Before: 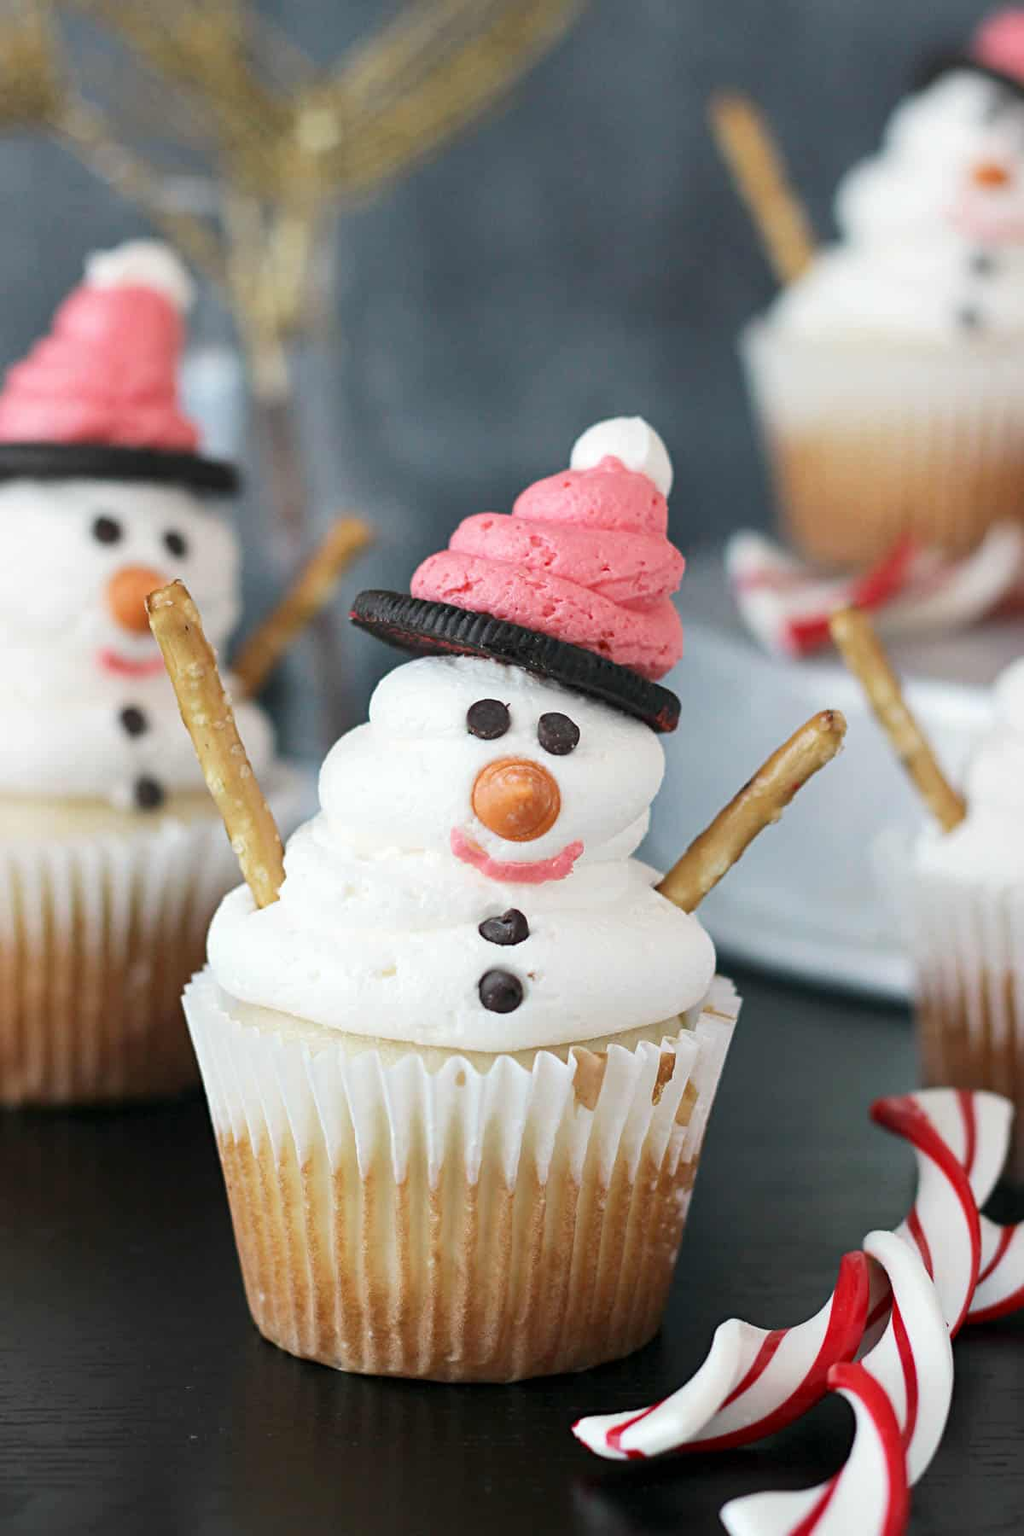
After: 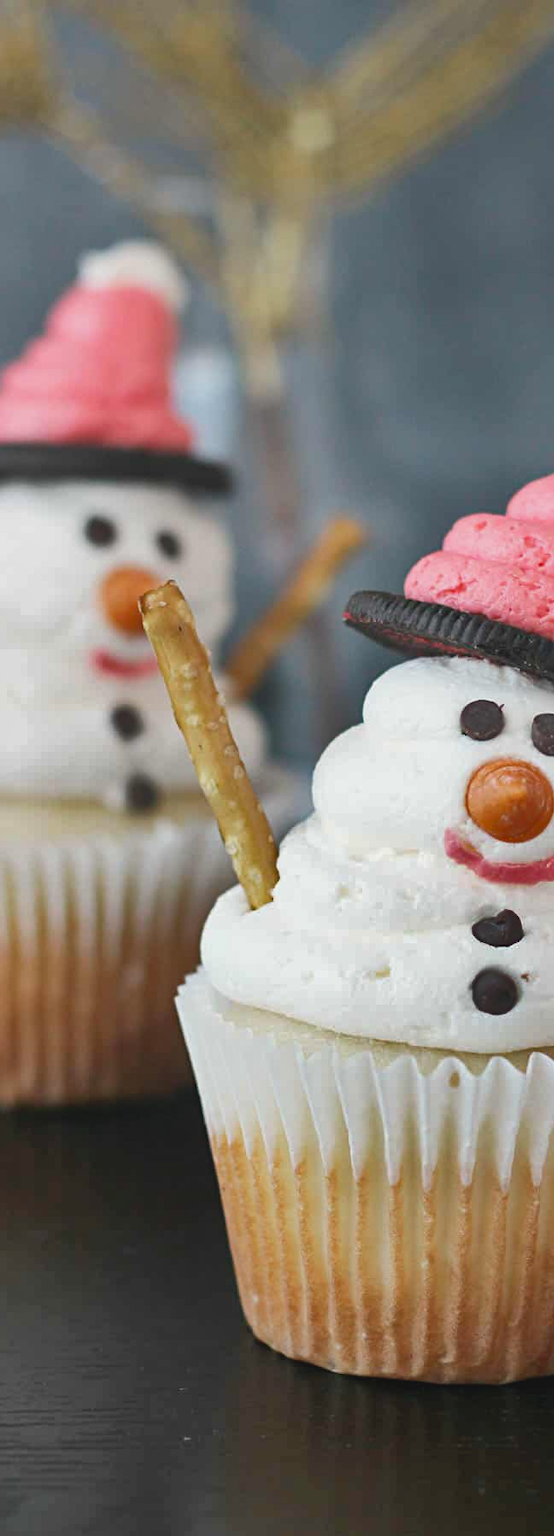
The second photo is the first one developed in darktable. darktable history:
shadows and highlights: white point adjustment 0.099, highlights -71.29, soften with gaussian
local contrast: highlights 70%, shadows 65%, detail 81%, midtone range 0.327
crop: left 0.696%, right 45.169%, bottom 0.081%
